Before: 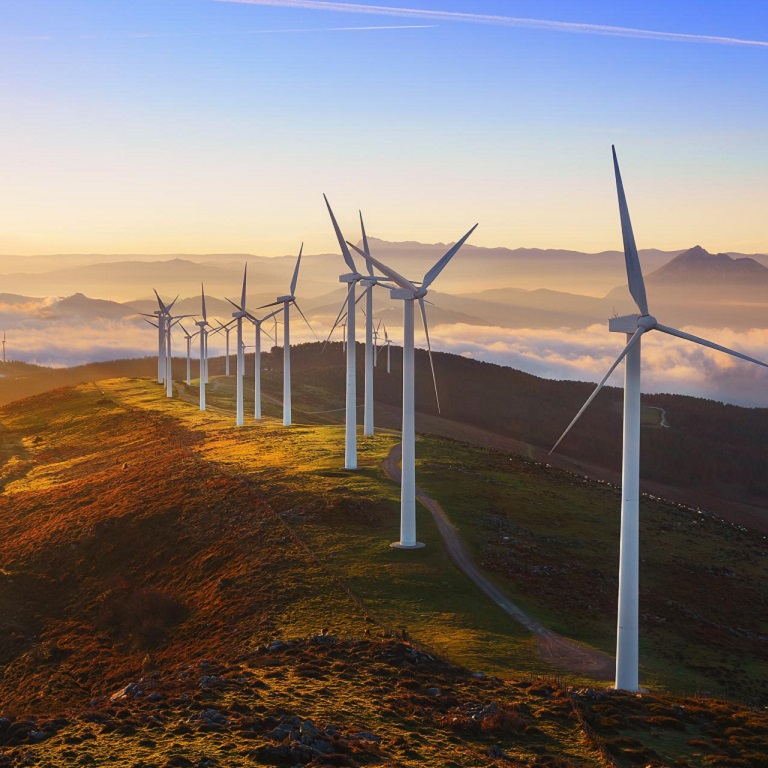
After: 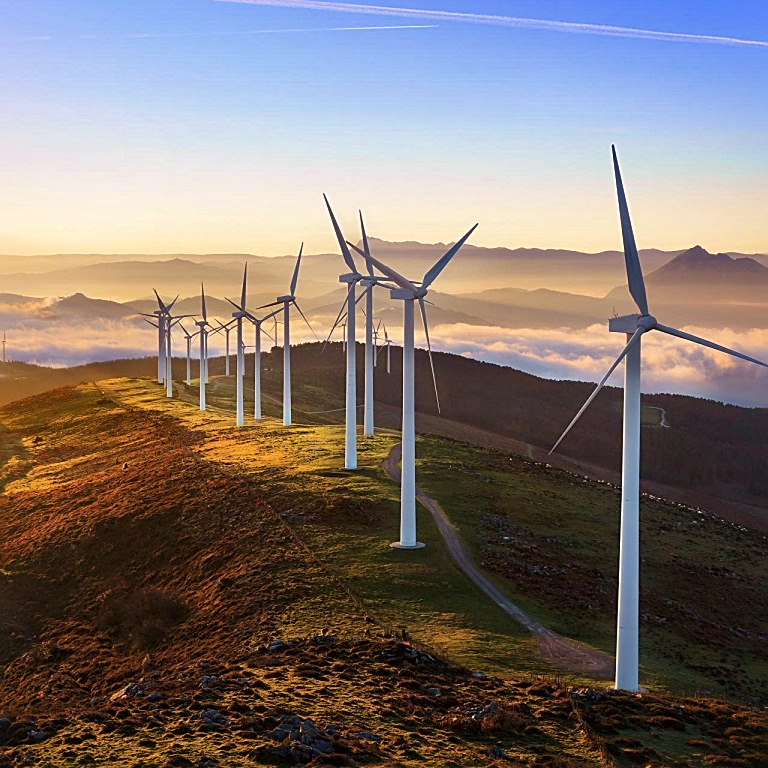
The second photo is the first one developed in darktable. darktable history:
sharpen: on, module defaults
local contrast: mode bilateral grid, contrast 20, coarseness 50, detail 171%, midtone range 0.2
velvia: on, module defaults
white balance: red 0.988, blue 1.017
